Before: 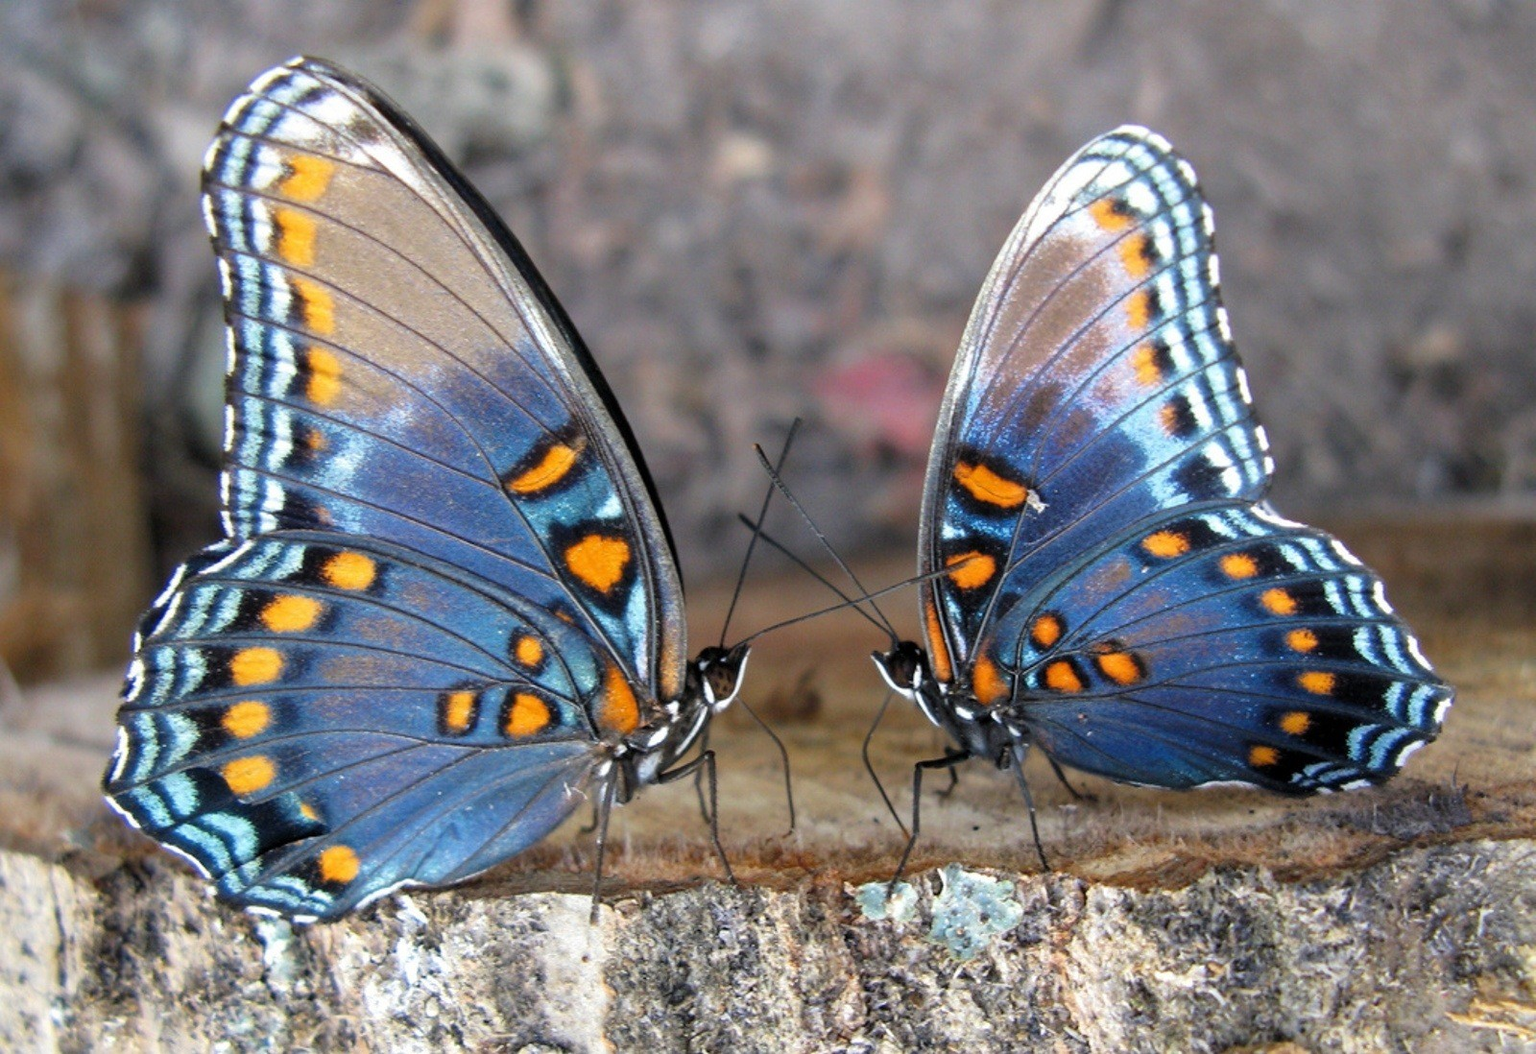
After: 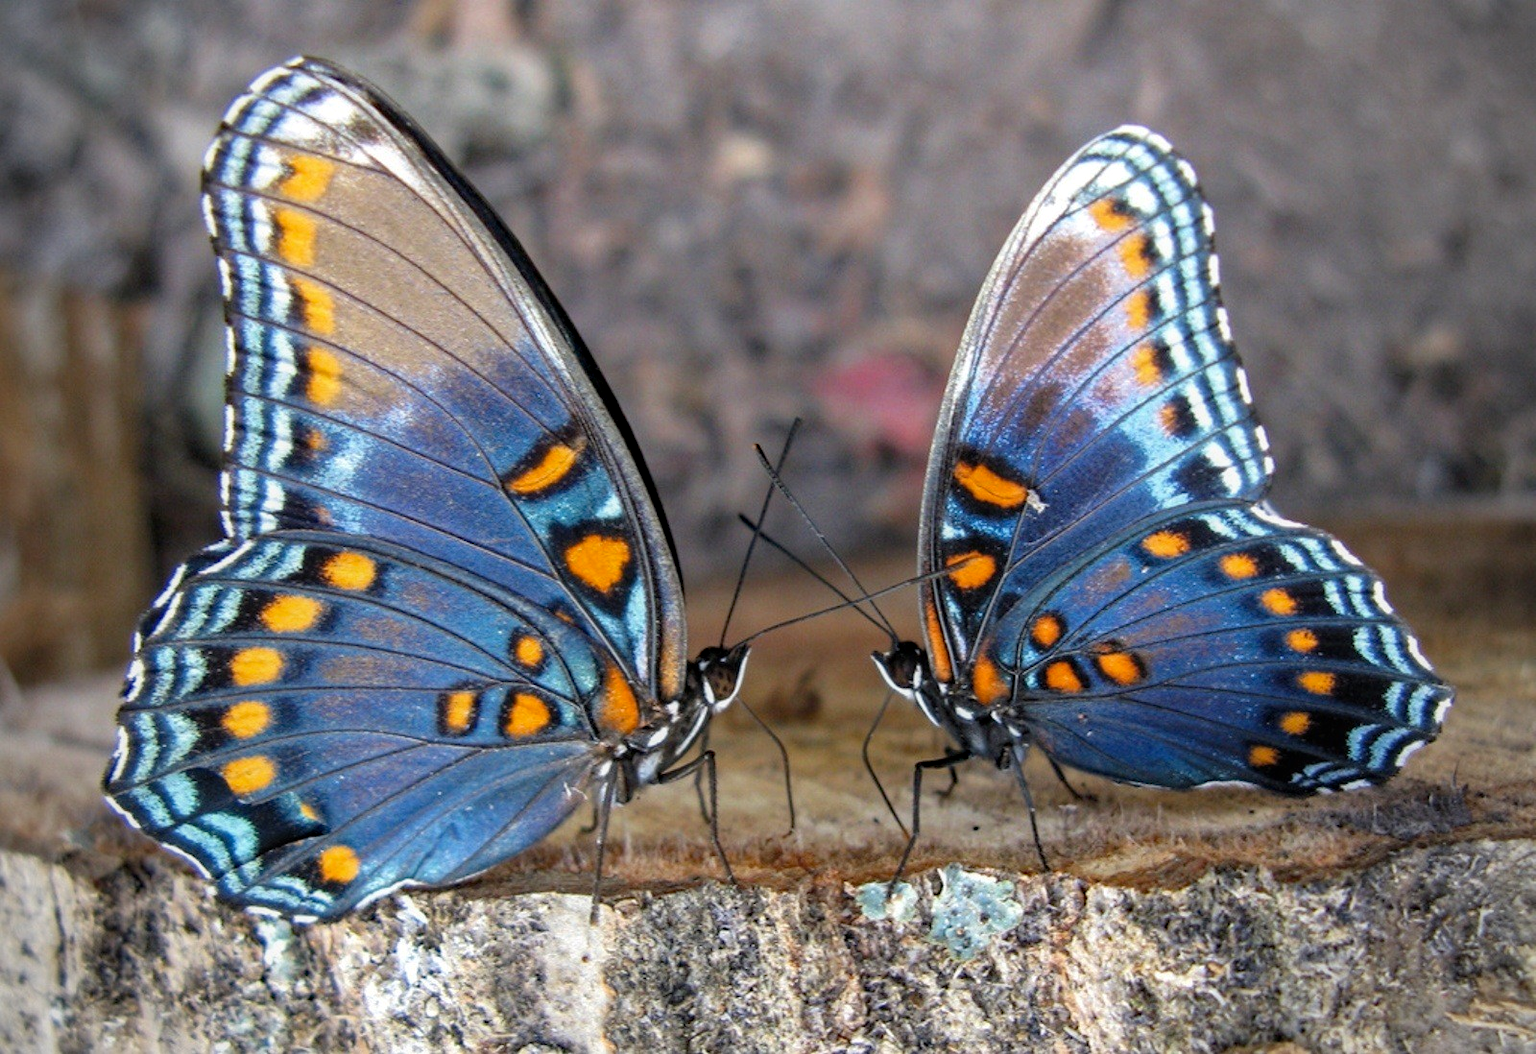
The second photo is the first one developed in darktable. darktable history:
haze removal: compatibility mode true, adaptive false
vignetting: unbound false
local contrast: detail 110%
